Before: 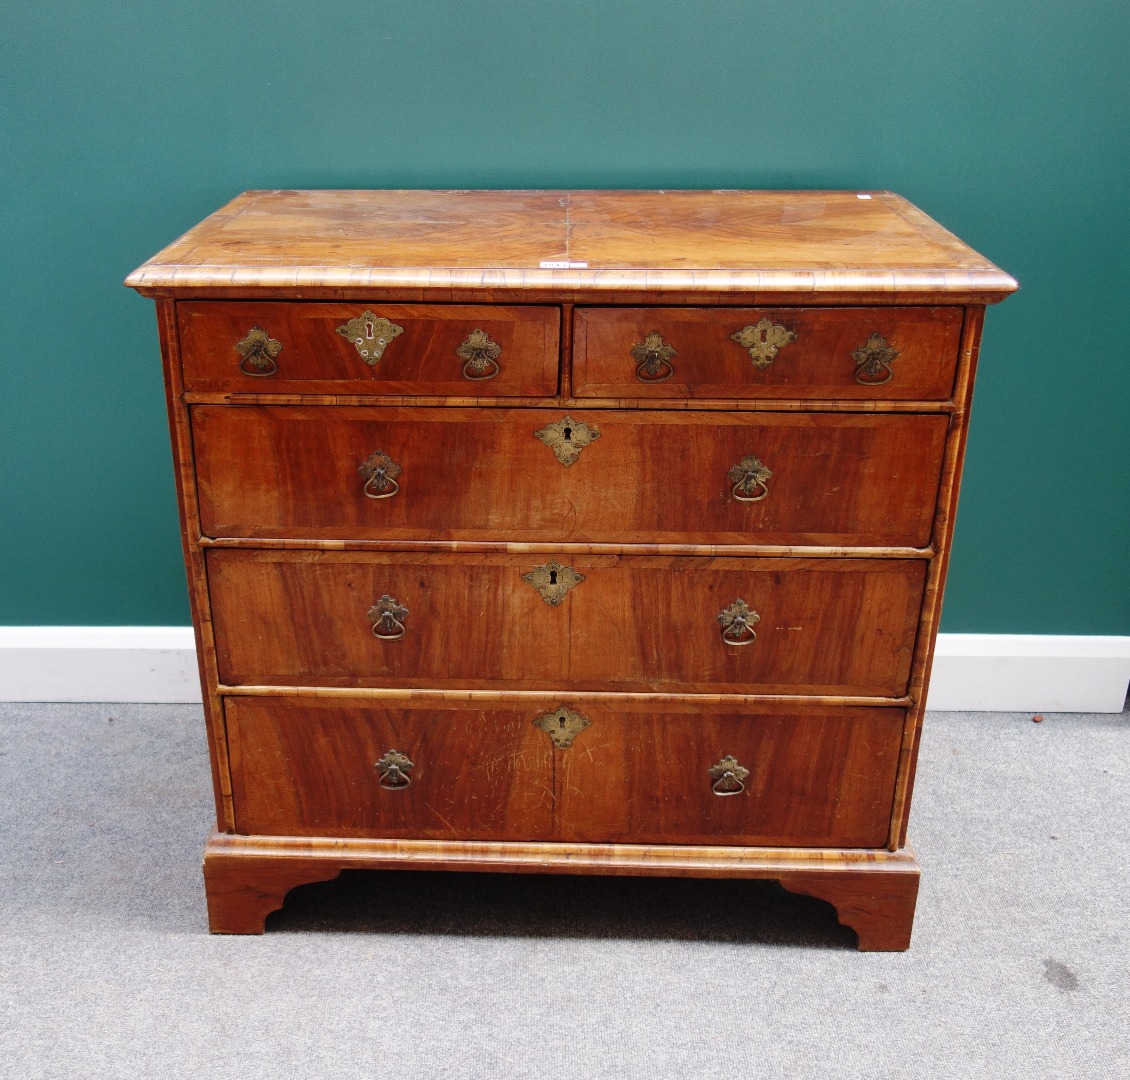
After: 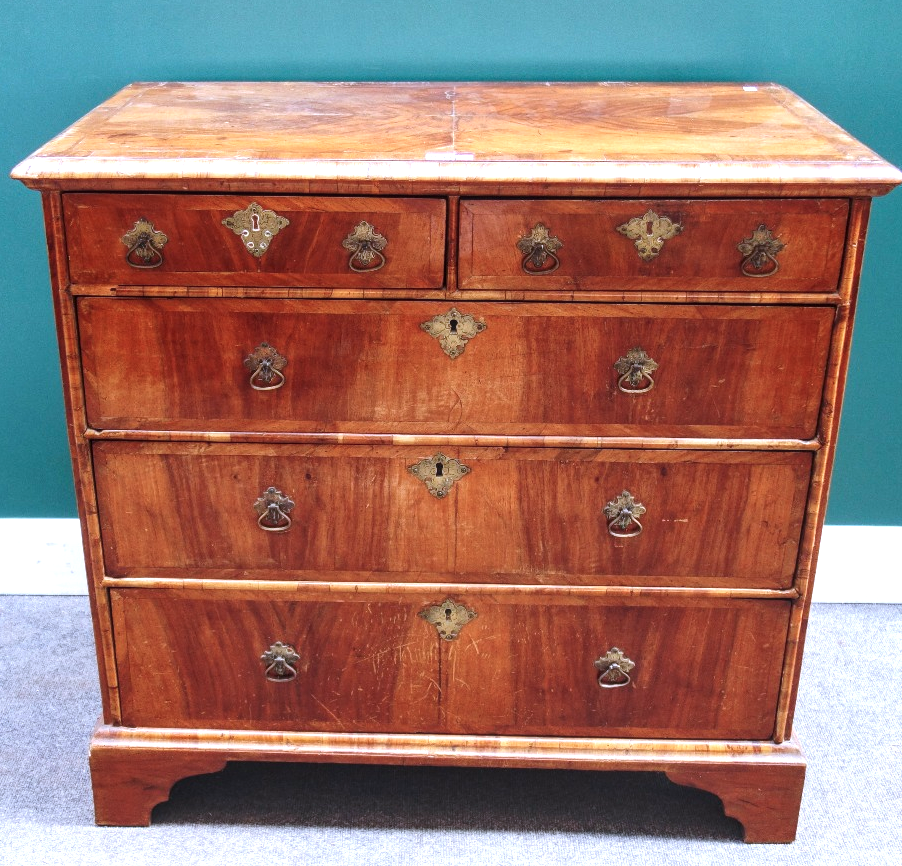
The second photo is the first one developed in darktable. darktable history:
crop and rotate: left 10.097%, top 10.031%, right 10.071%, bottom 9.752%
color calibration: illuminant custom, x 0.371, y 0.383, temperature 4279.08 K
local contrast: on, module defaults
exposure: black level correction -0.002, exposure 0.712 EV, compensate exposure bias true, compensate highlight preservation false
